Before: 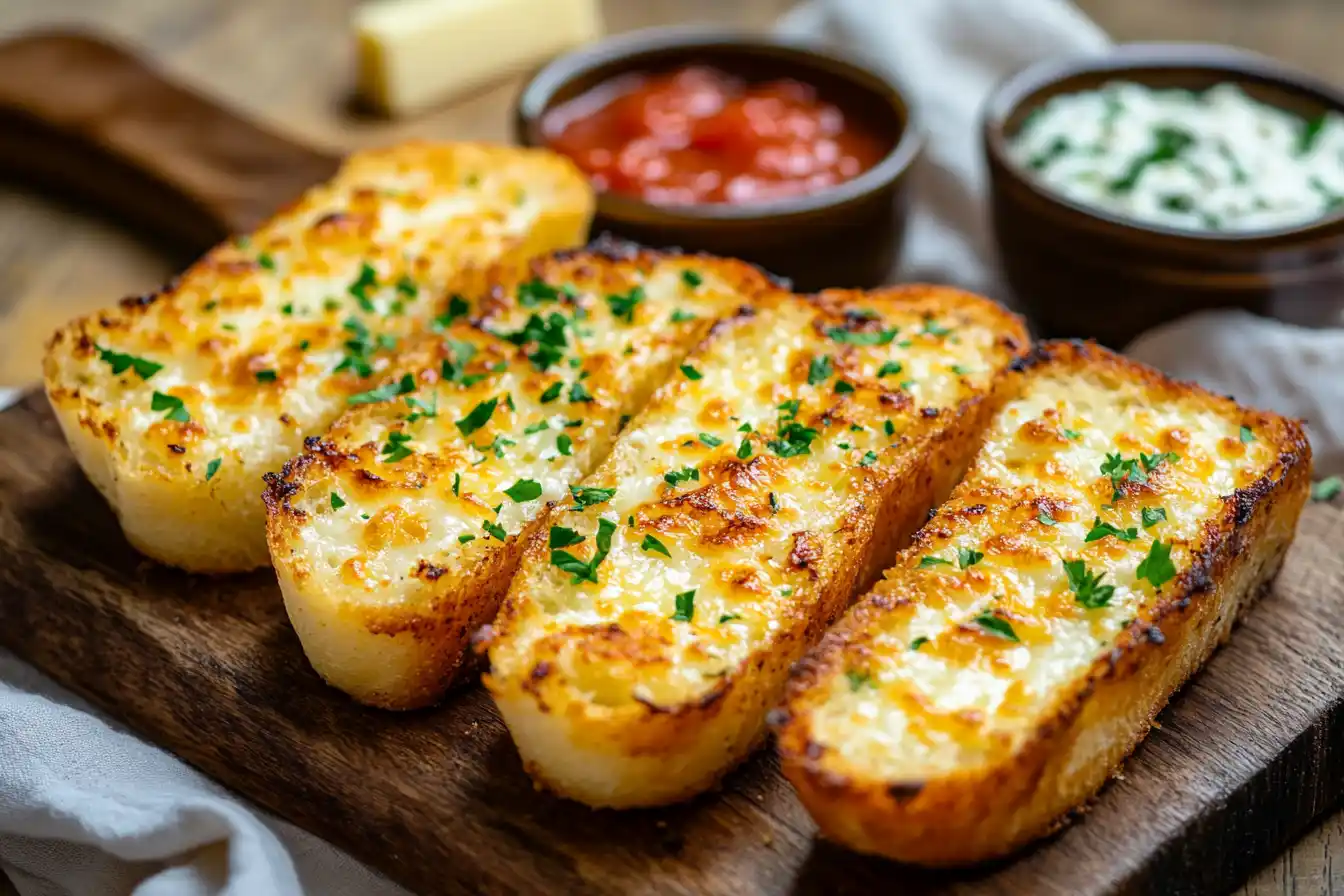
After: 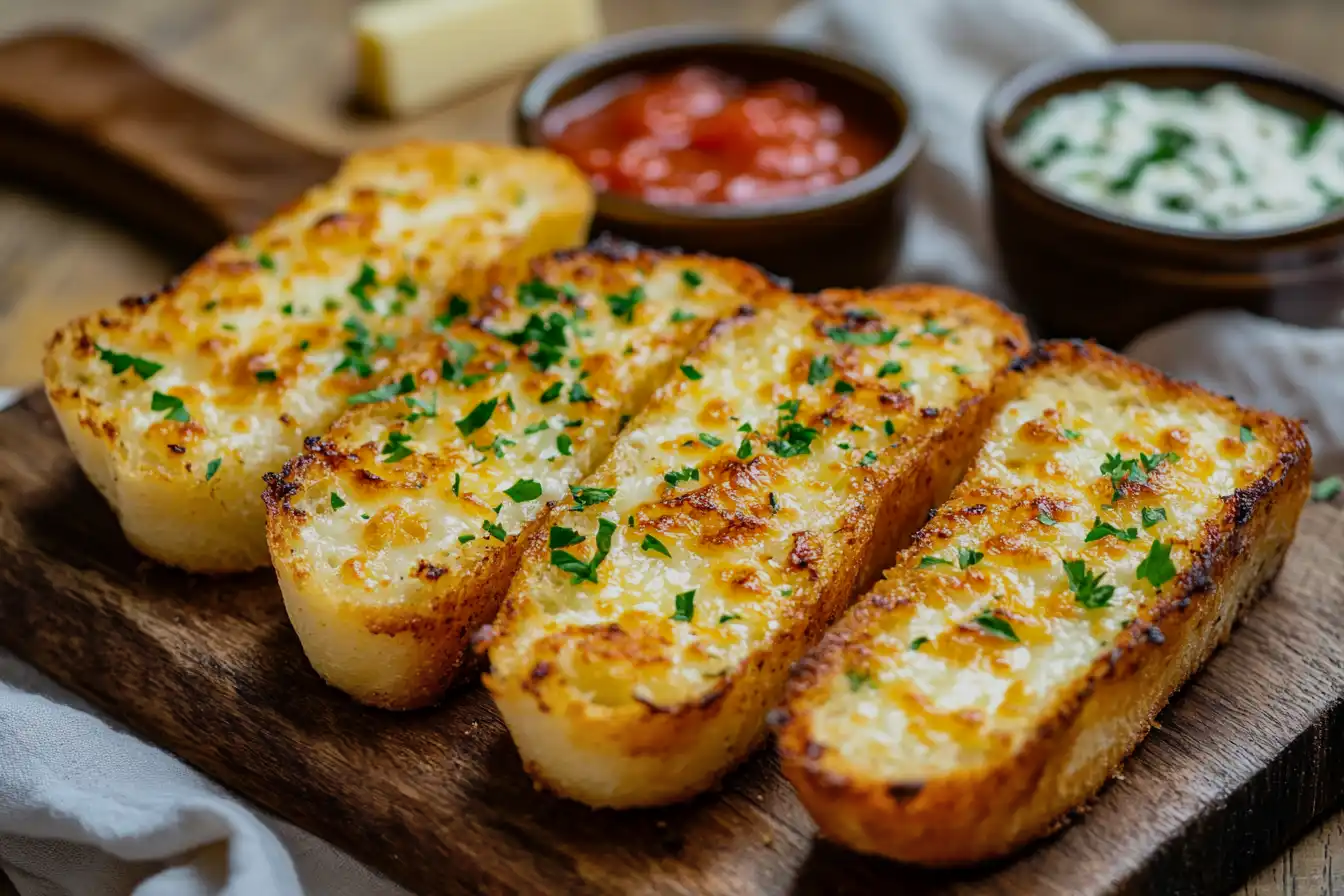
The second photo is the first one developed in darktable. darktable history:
exposure: exposure -0.456 EV, compensate exposure bias true, compensate highlight preservation false
shadows and highlights: soften with gaussian
